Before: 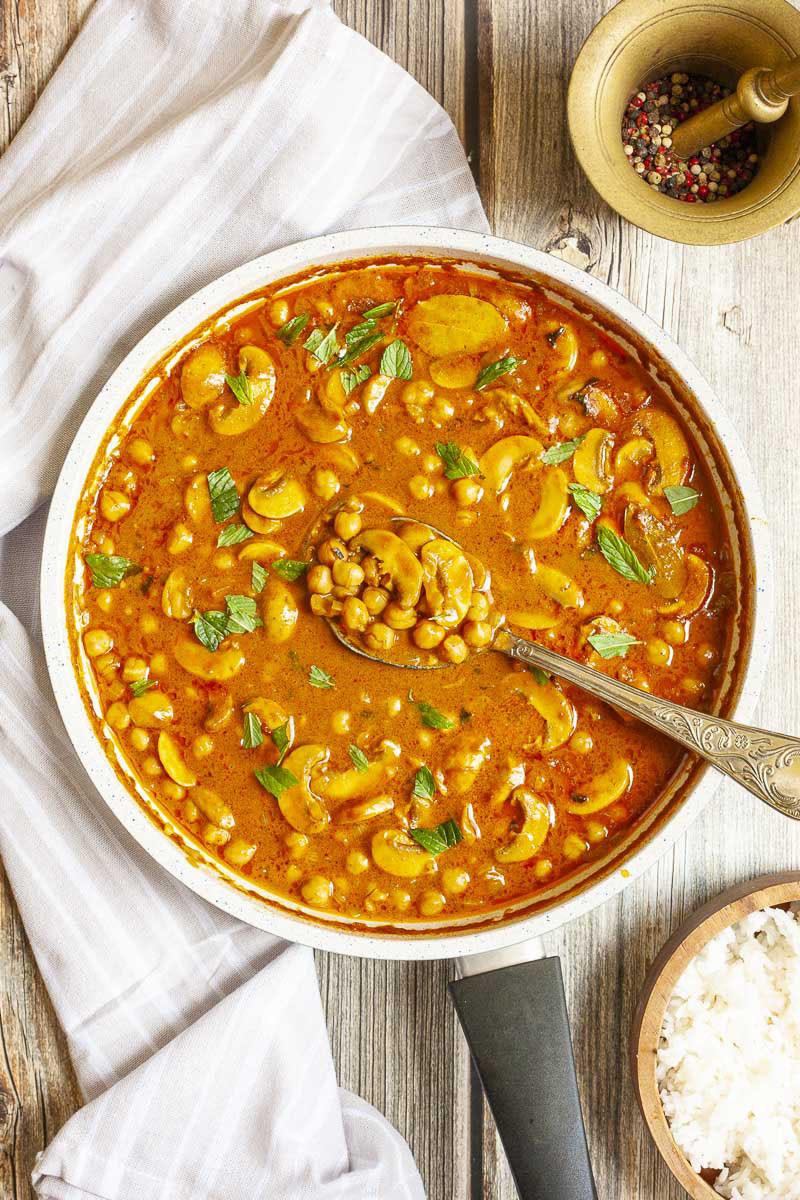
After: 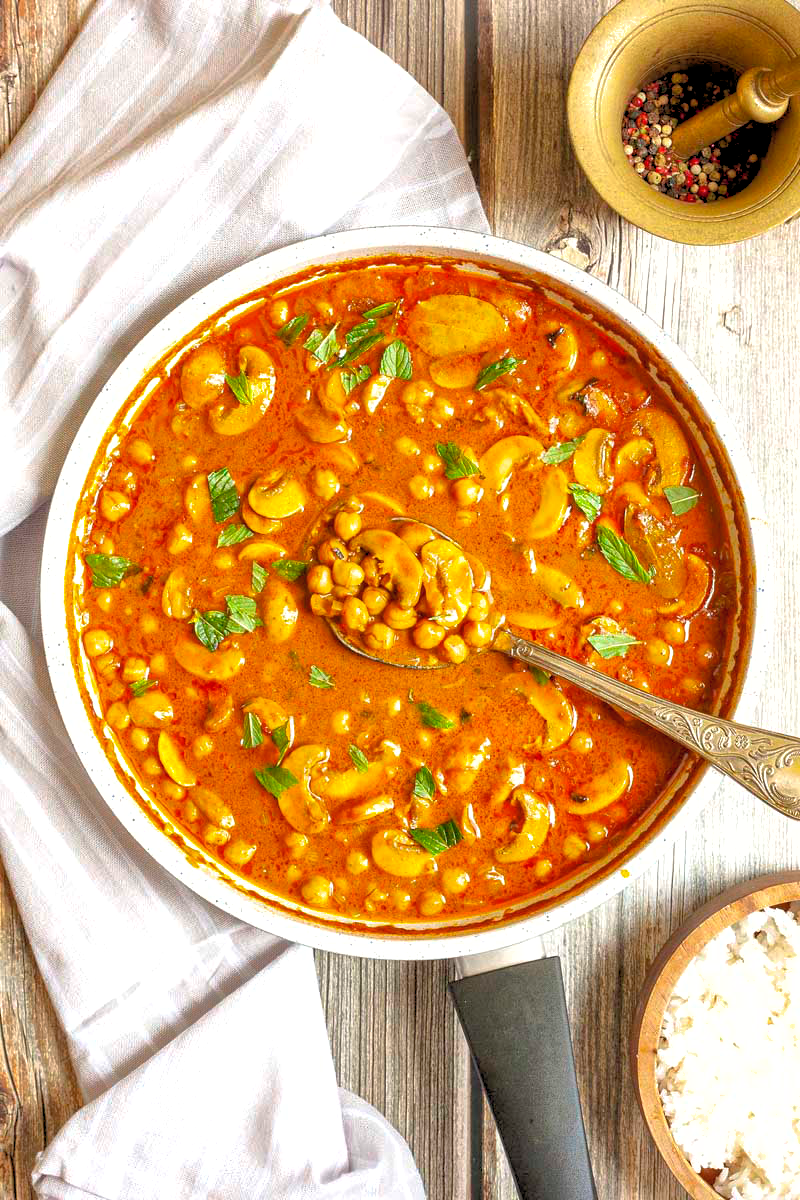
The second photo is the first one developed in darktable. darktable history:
shadows and highlights: on, module defaults
rgb levels: levels [[0.01, 0.419, 0.839], [0, 0.5, 1], [0, 0.5, 1]]
